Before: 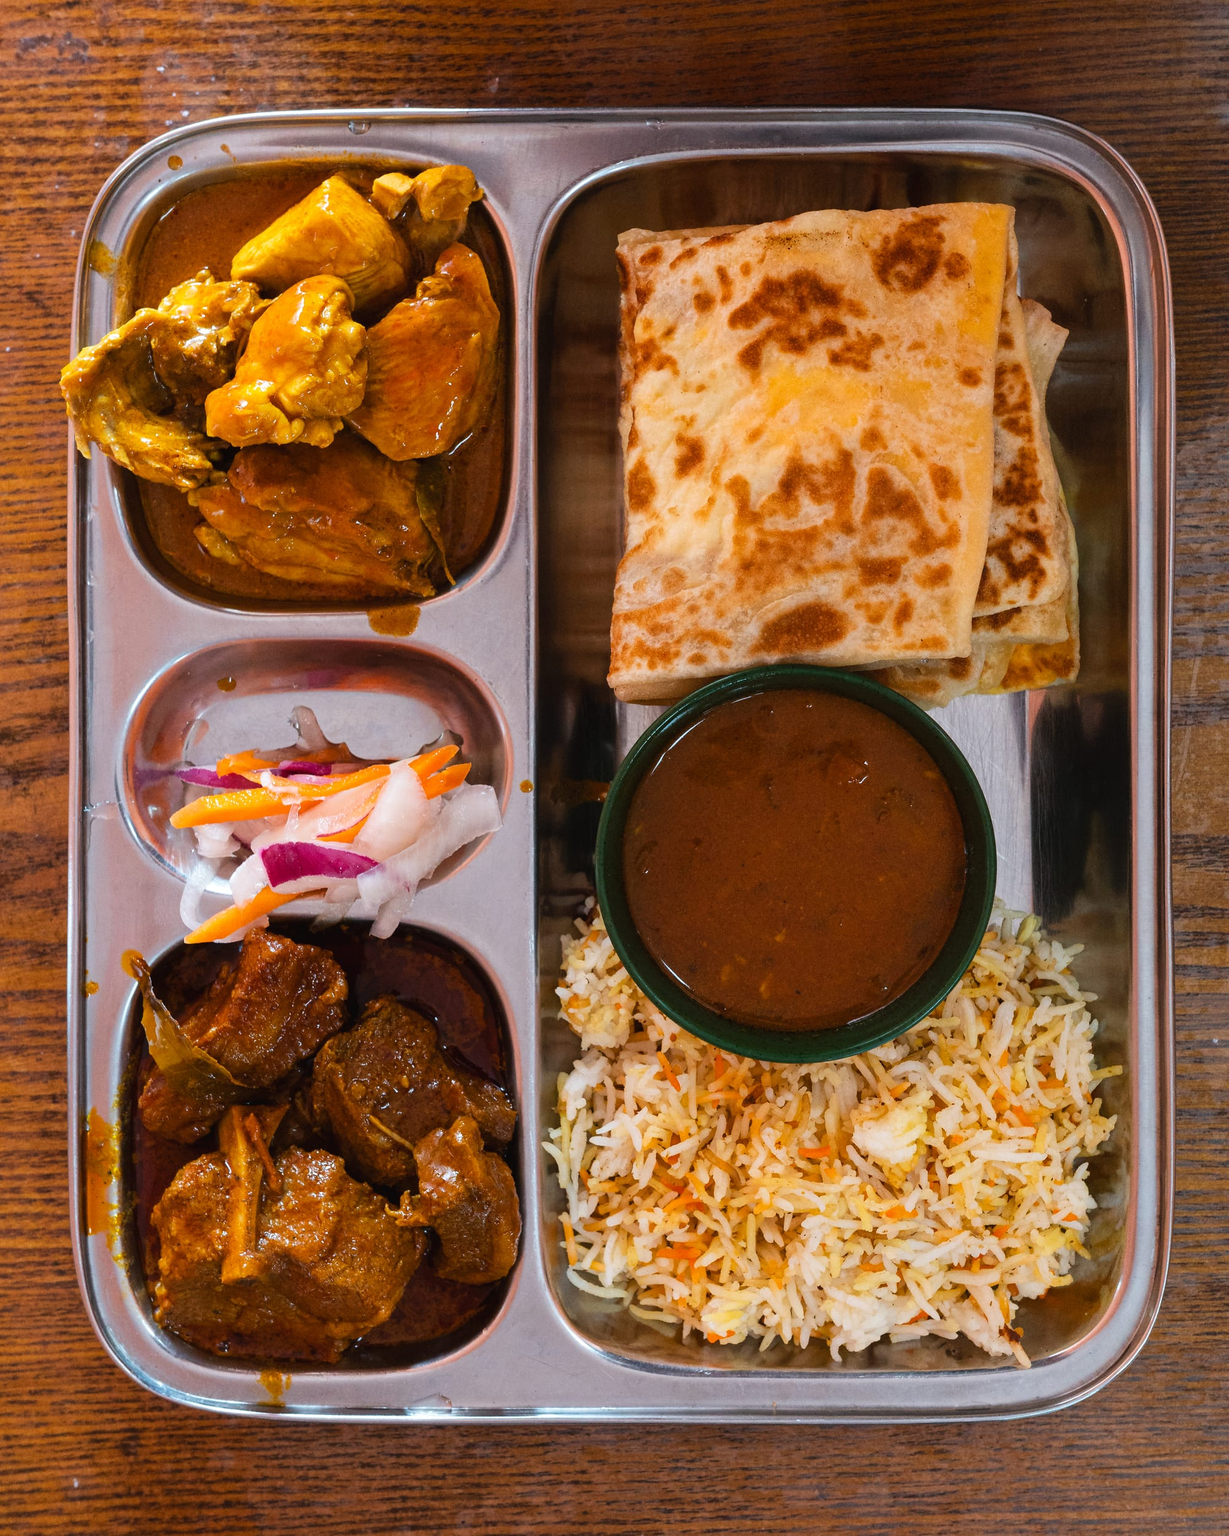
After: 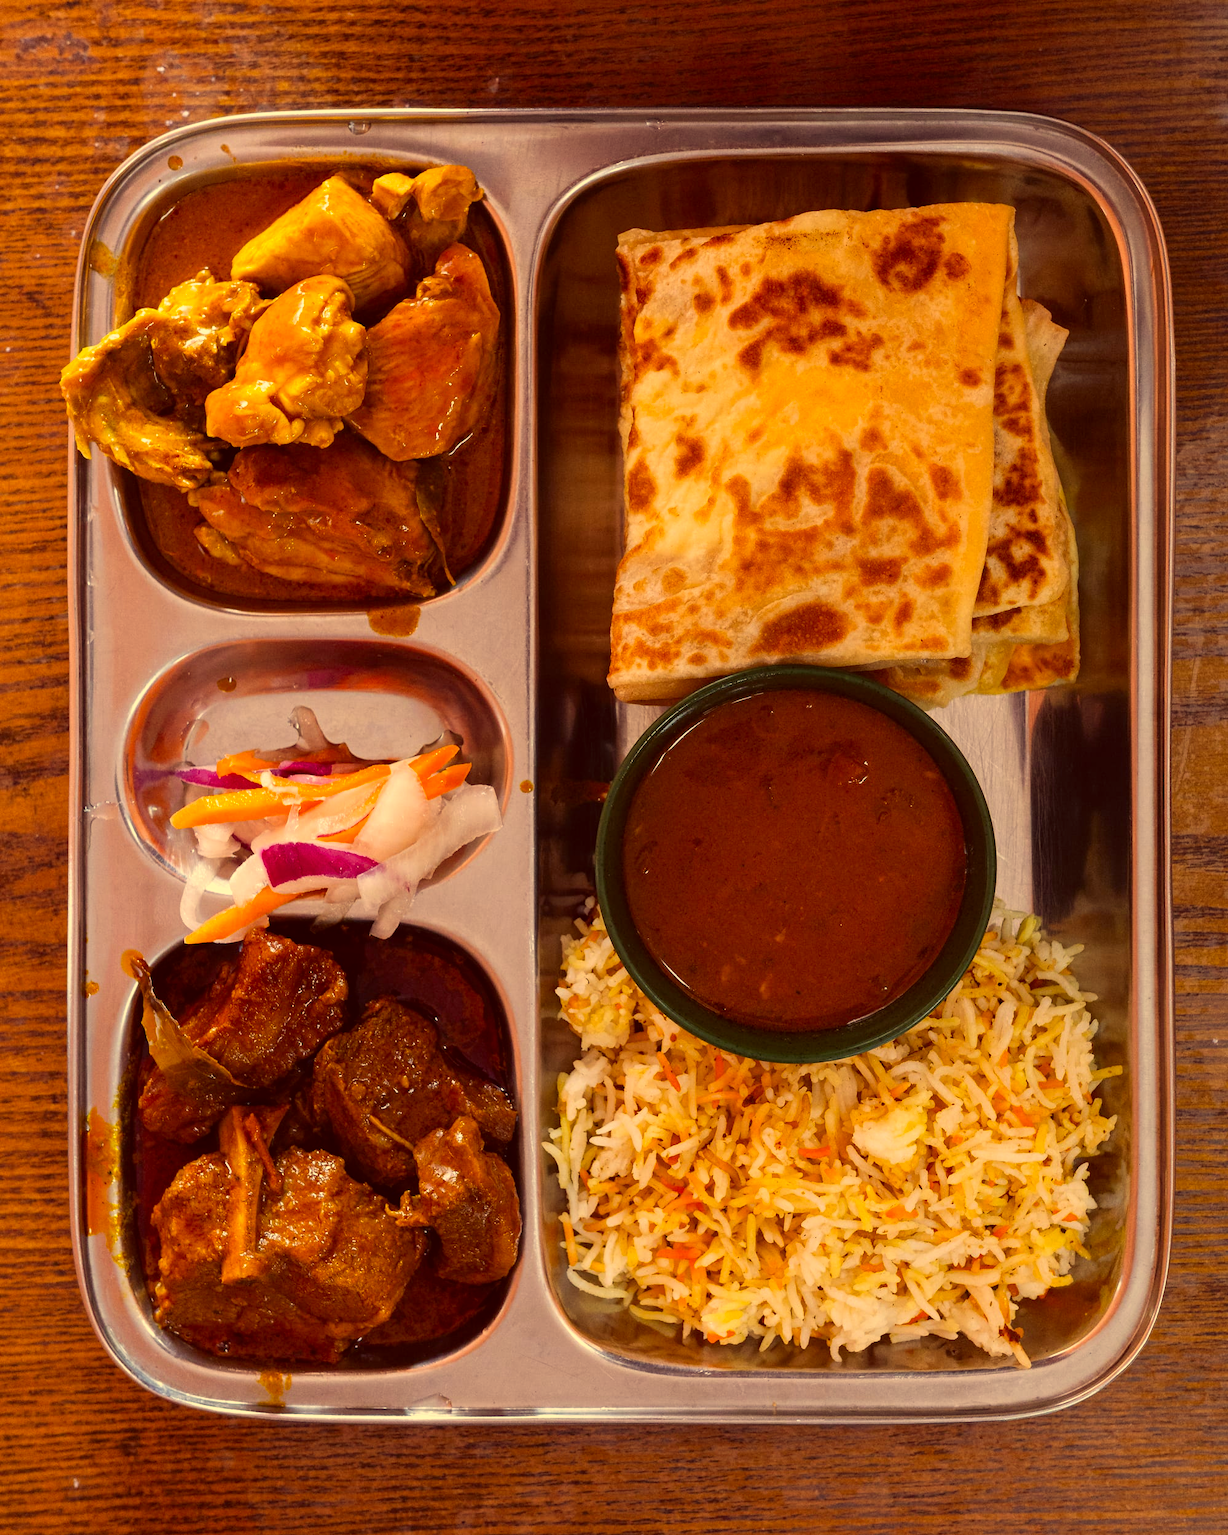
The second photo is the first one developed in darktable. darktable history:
color correction: highlights a* 9.97, highlights b* 38.96, shadows a* 14.6, shadows b* 3.61
